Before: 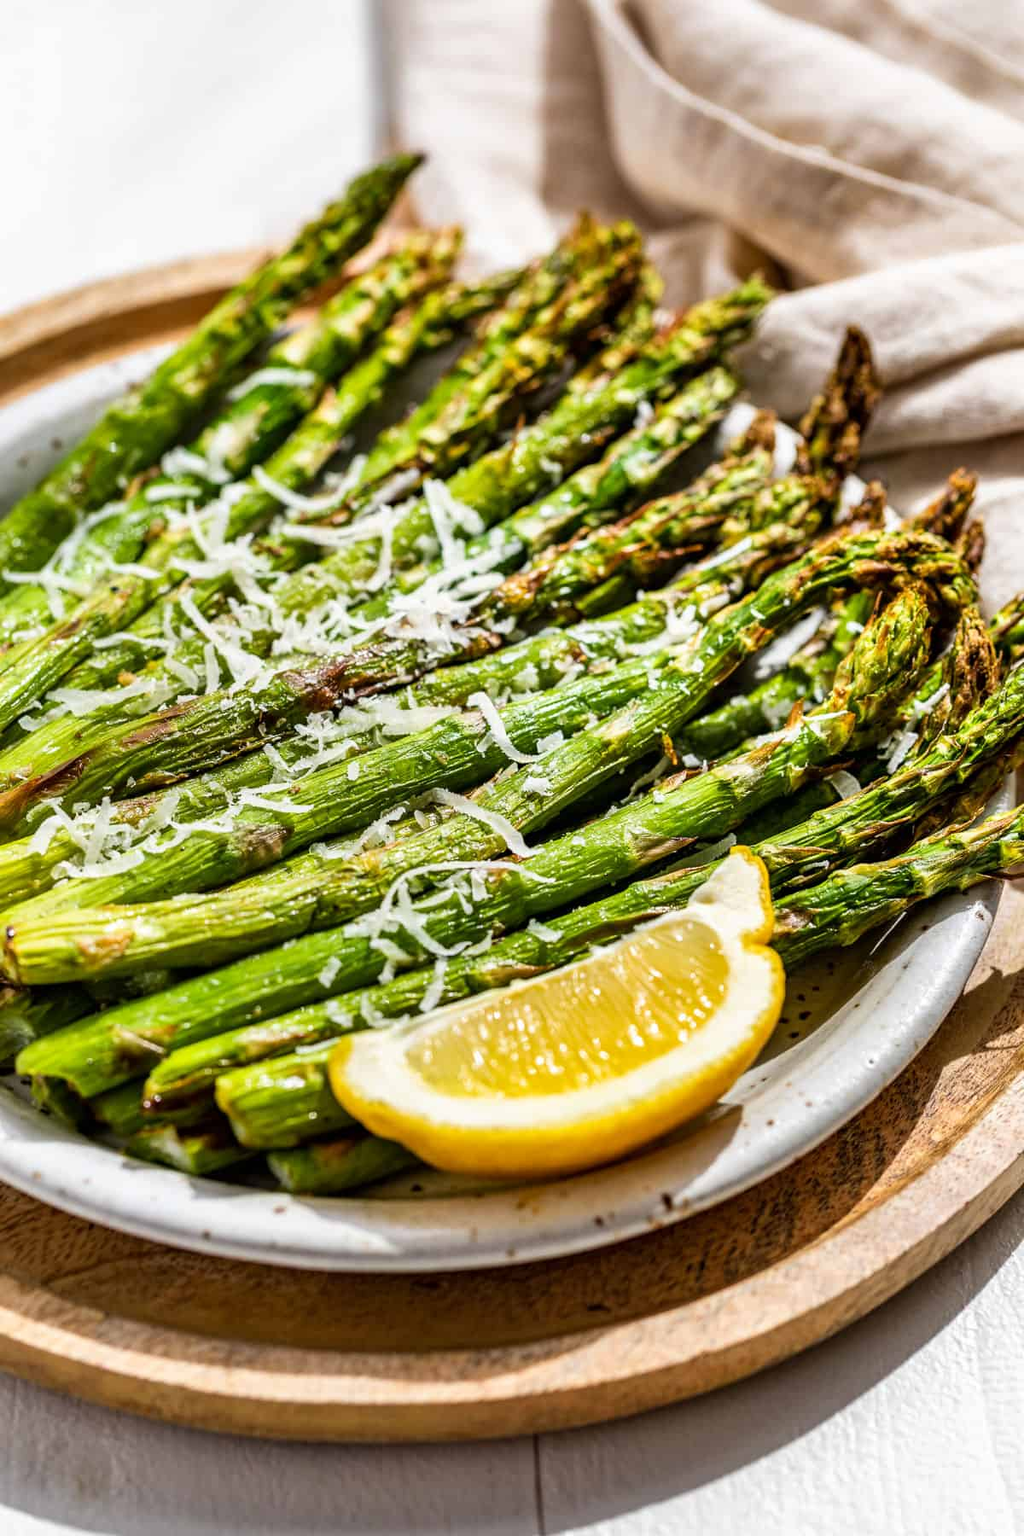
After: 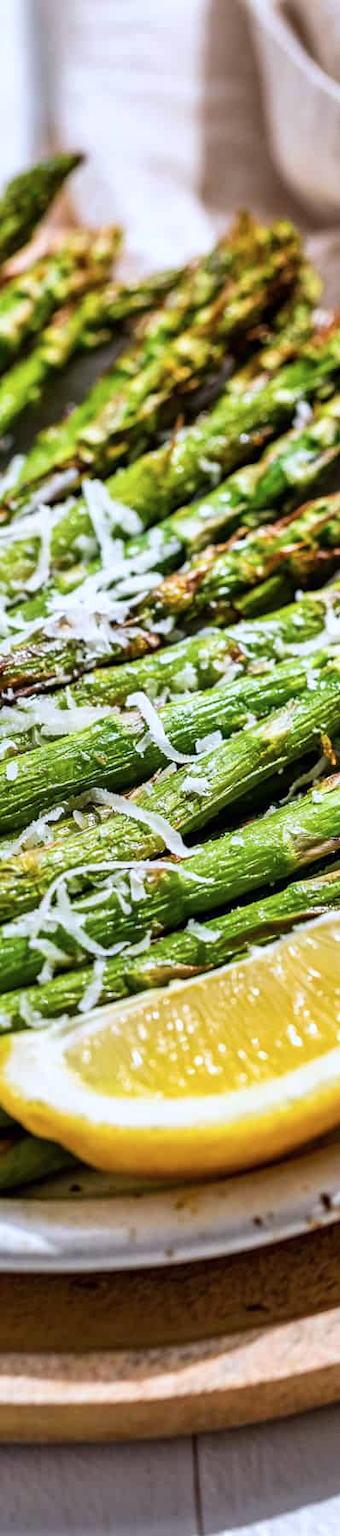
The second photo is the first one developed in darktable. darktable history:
crop: left 33.36%, right 33.36%
color calibration: illuminant as shot in camera, x 0.366, y 0.378, temperature 4425.7 K, saturation algorithm version 1 (2020)
